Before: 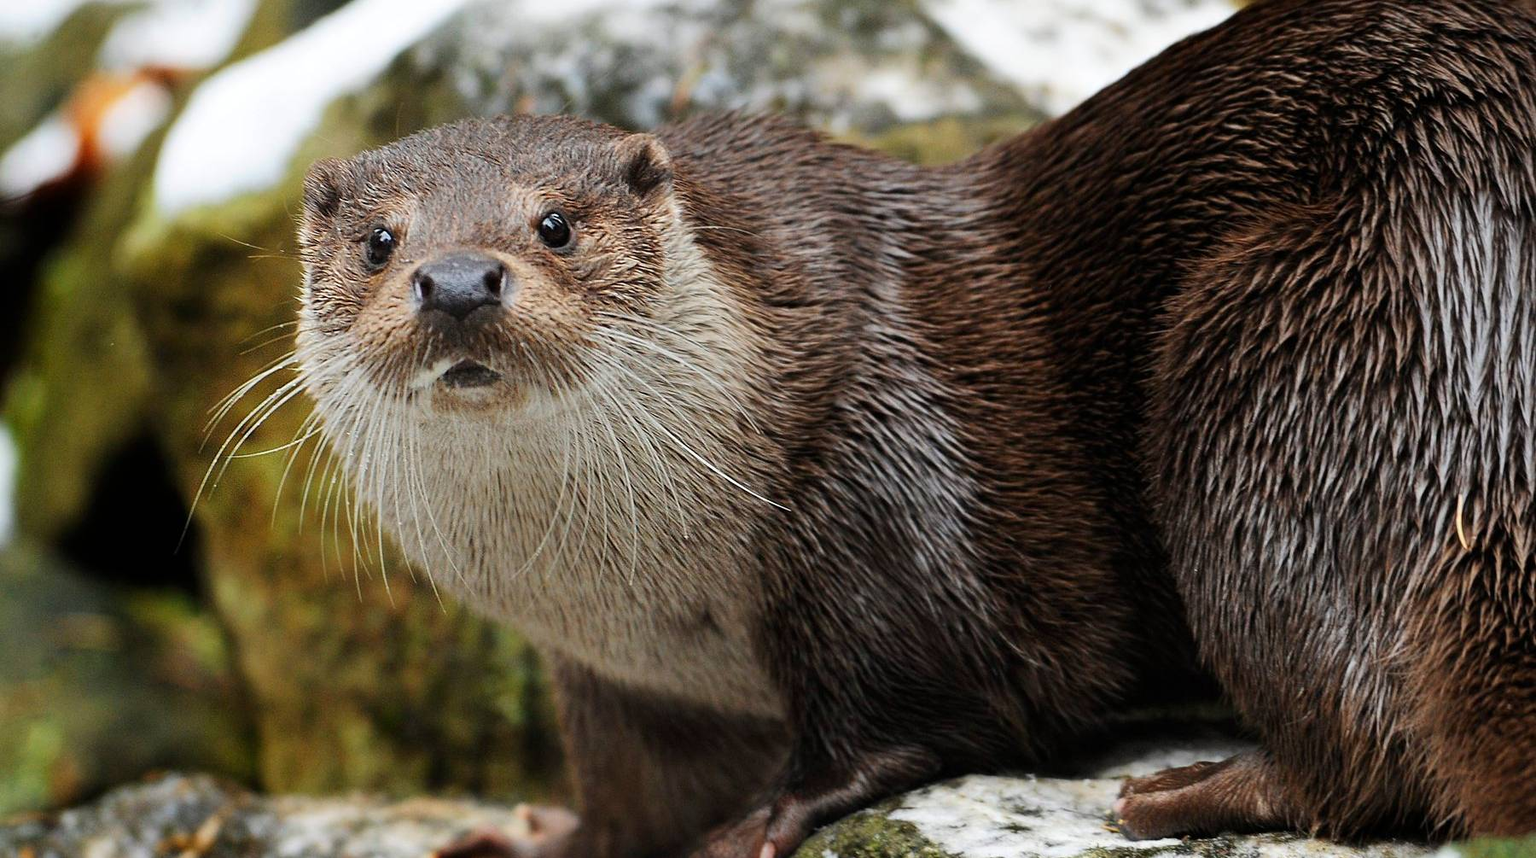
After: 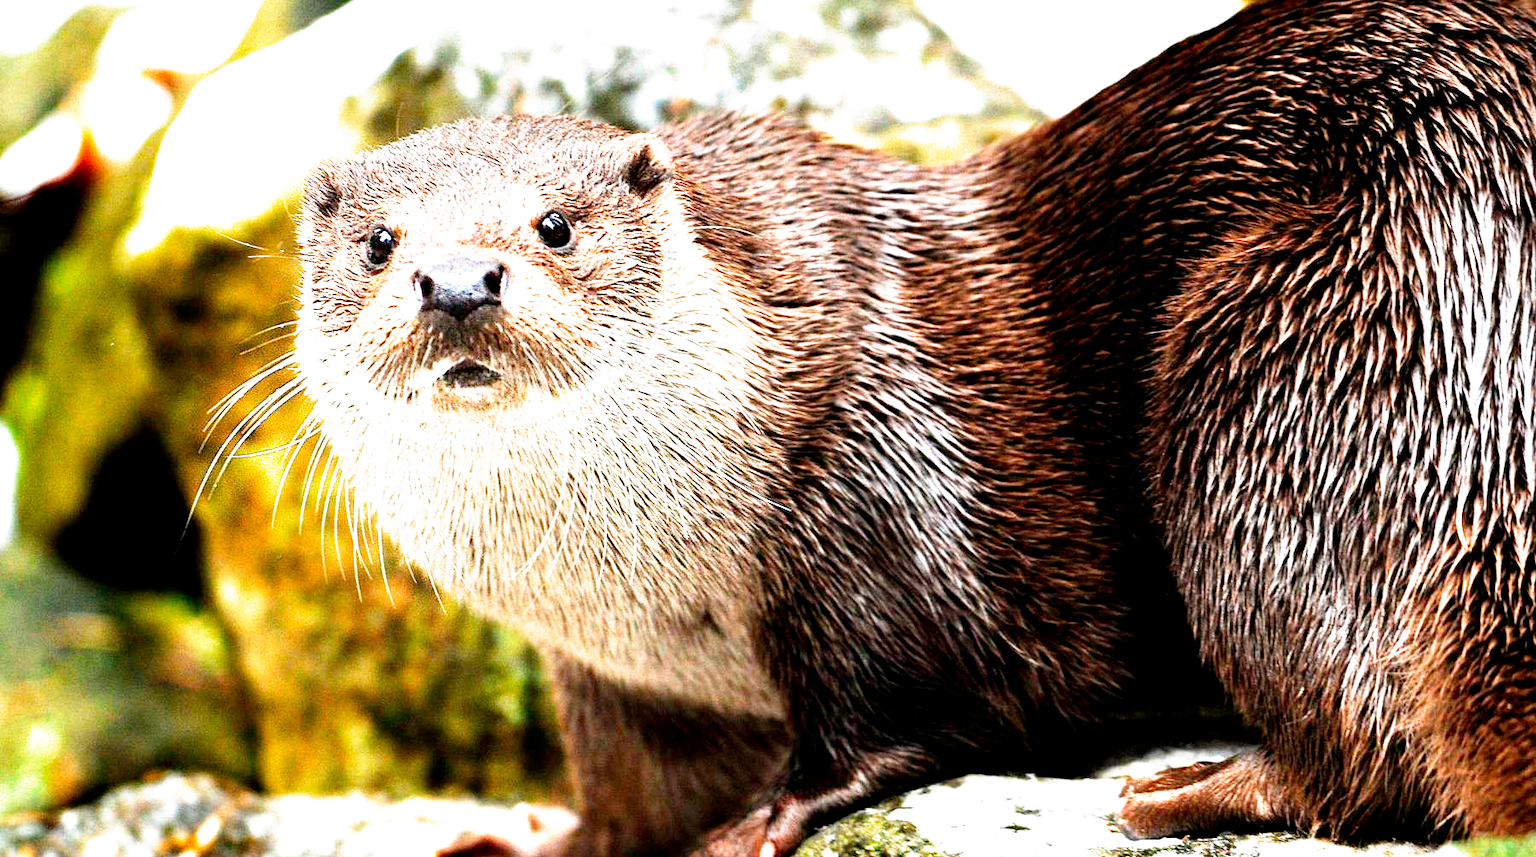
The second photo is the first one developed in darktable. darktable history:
filmic rgb: black relative exposure -8.7 EV, white relative exposure 2.7 EV, threshold 3 EV, target black luminance 0%, hardness 6.25, latitude 75%, contrast 1.325, highlights saturation mix -5%, preserve chrominance no, color science v5 (2021), iterations of high-quality reconstruction 0, enable highlight reconstruction true
exposure: black level correction 0, exposure 1.6 EV, compensate exposure bias true, compensate highlight preservation false
haze removal: adaptive false
